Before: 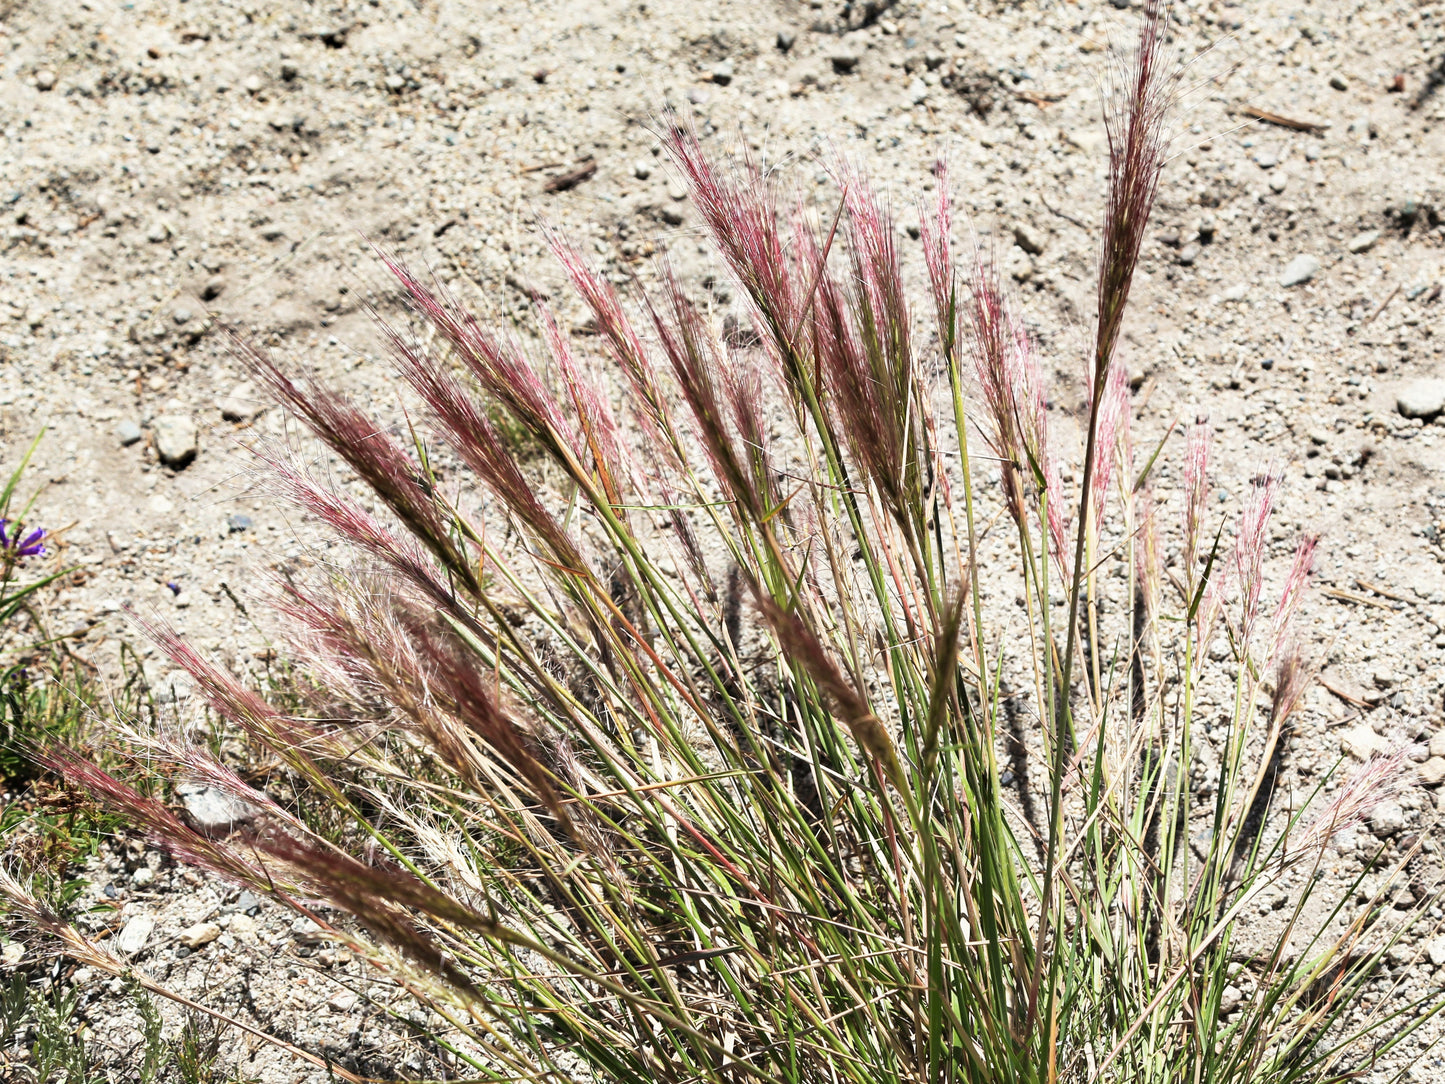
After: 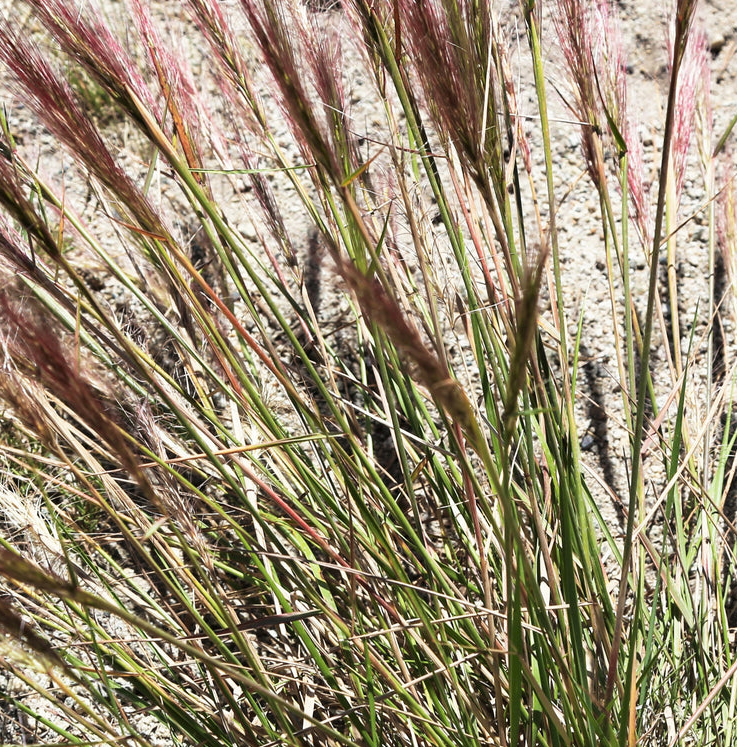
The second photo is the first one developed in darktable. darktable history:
crop and rotate: left 29.106%, top 31.054%, right 19.842%
